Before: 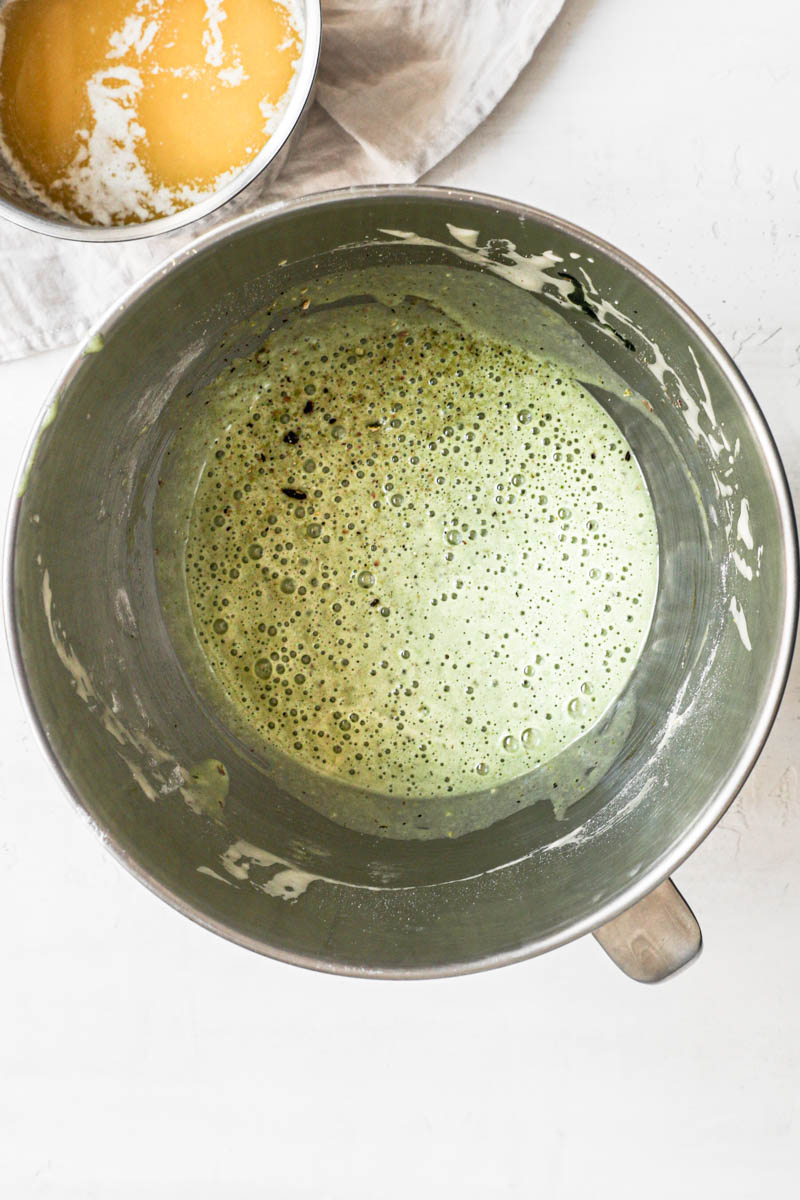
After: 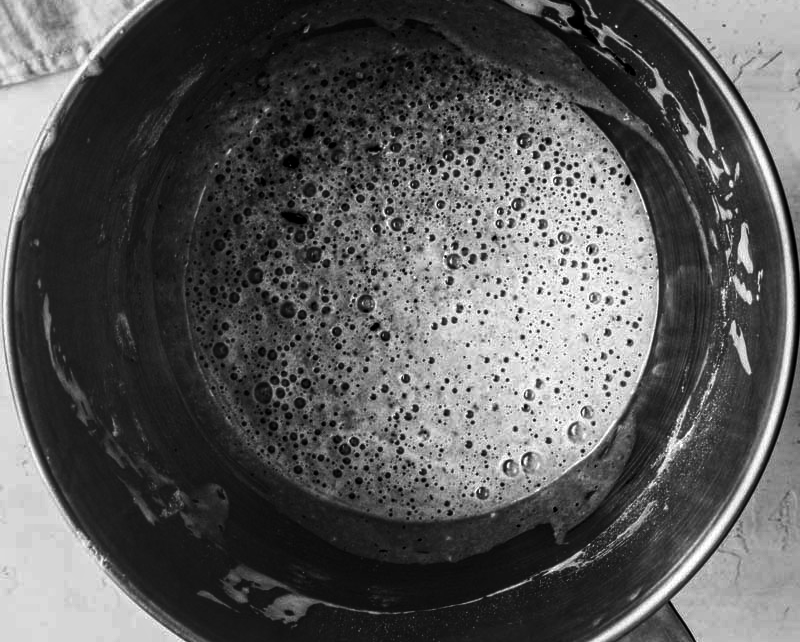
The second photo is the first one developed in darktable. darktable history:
crop and rotate: top 23.043%, bottom 23.437%
contrast brightness saturation: contrast 0.02, brightness -1, saturation -1
local contrast: on, module defaults
